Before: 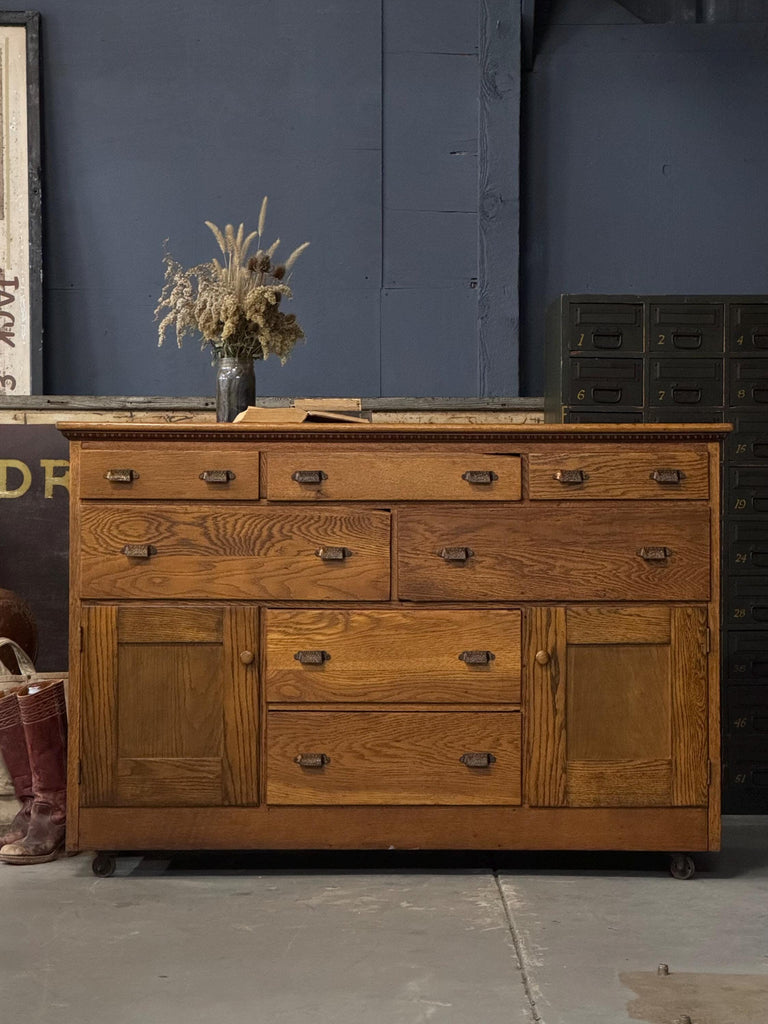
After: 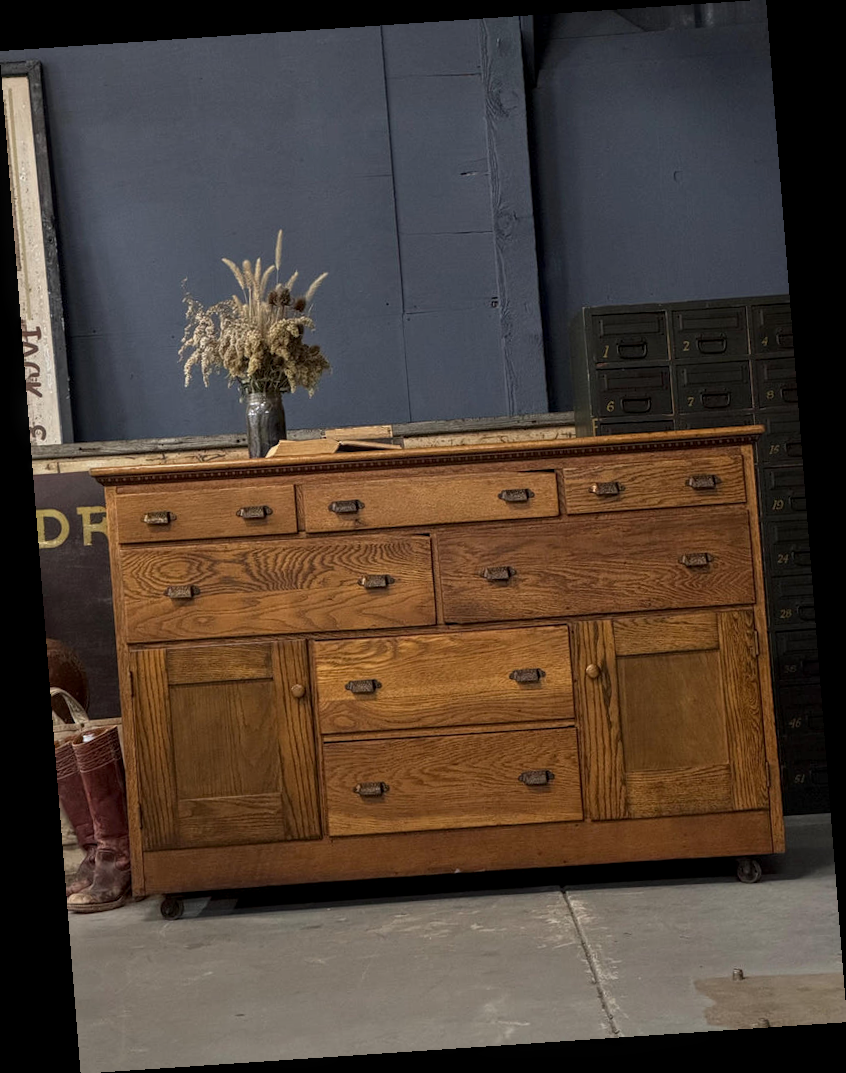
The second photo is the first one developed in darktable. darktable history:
rotate and perspective: rotation -4.2°, shear 0.006, automatic cropping off
base curve: curves: ch0 [(0, 0) (0.303, 0.277) (1, 1)]
local contrast: on, module defaults
tone equalizer: on, module defaults
